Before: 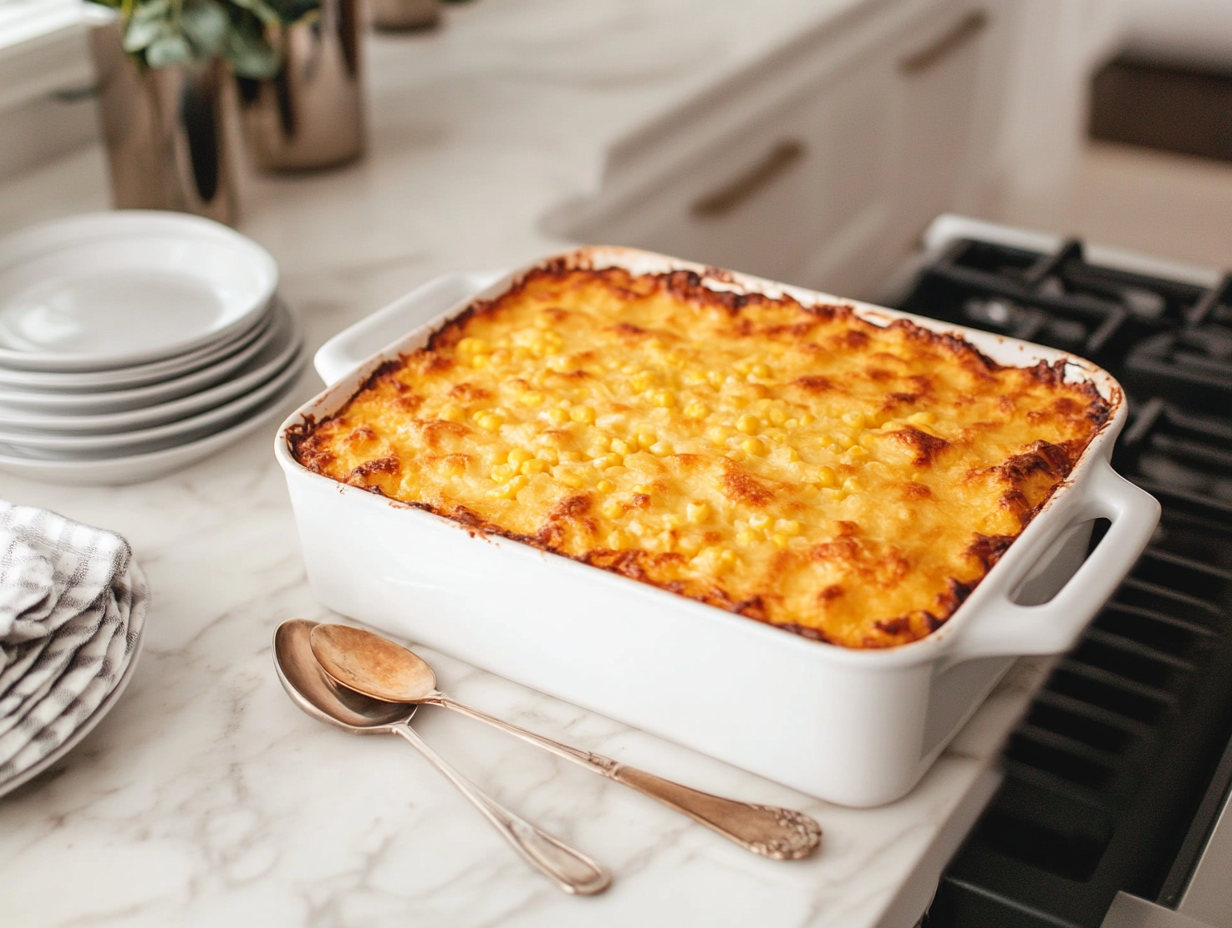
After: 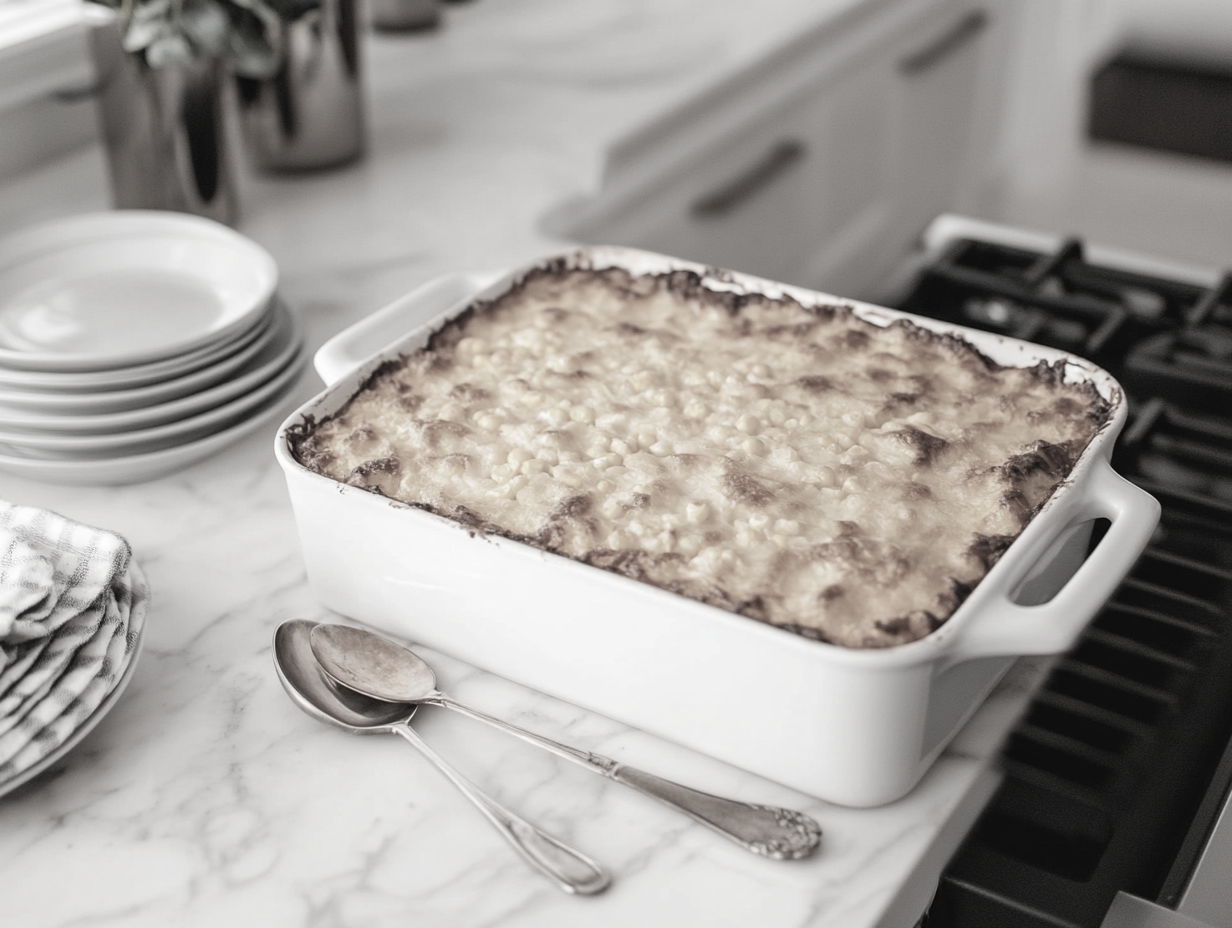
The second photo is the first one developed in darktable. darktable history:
color correction: highlights b* 0.016, saturation 0.142
